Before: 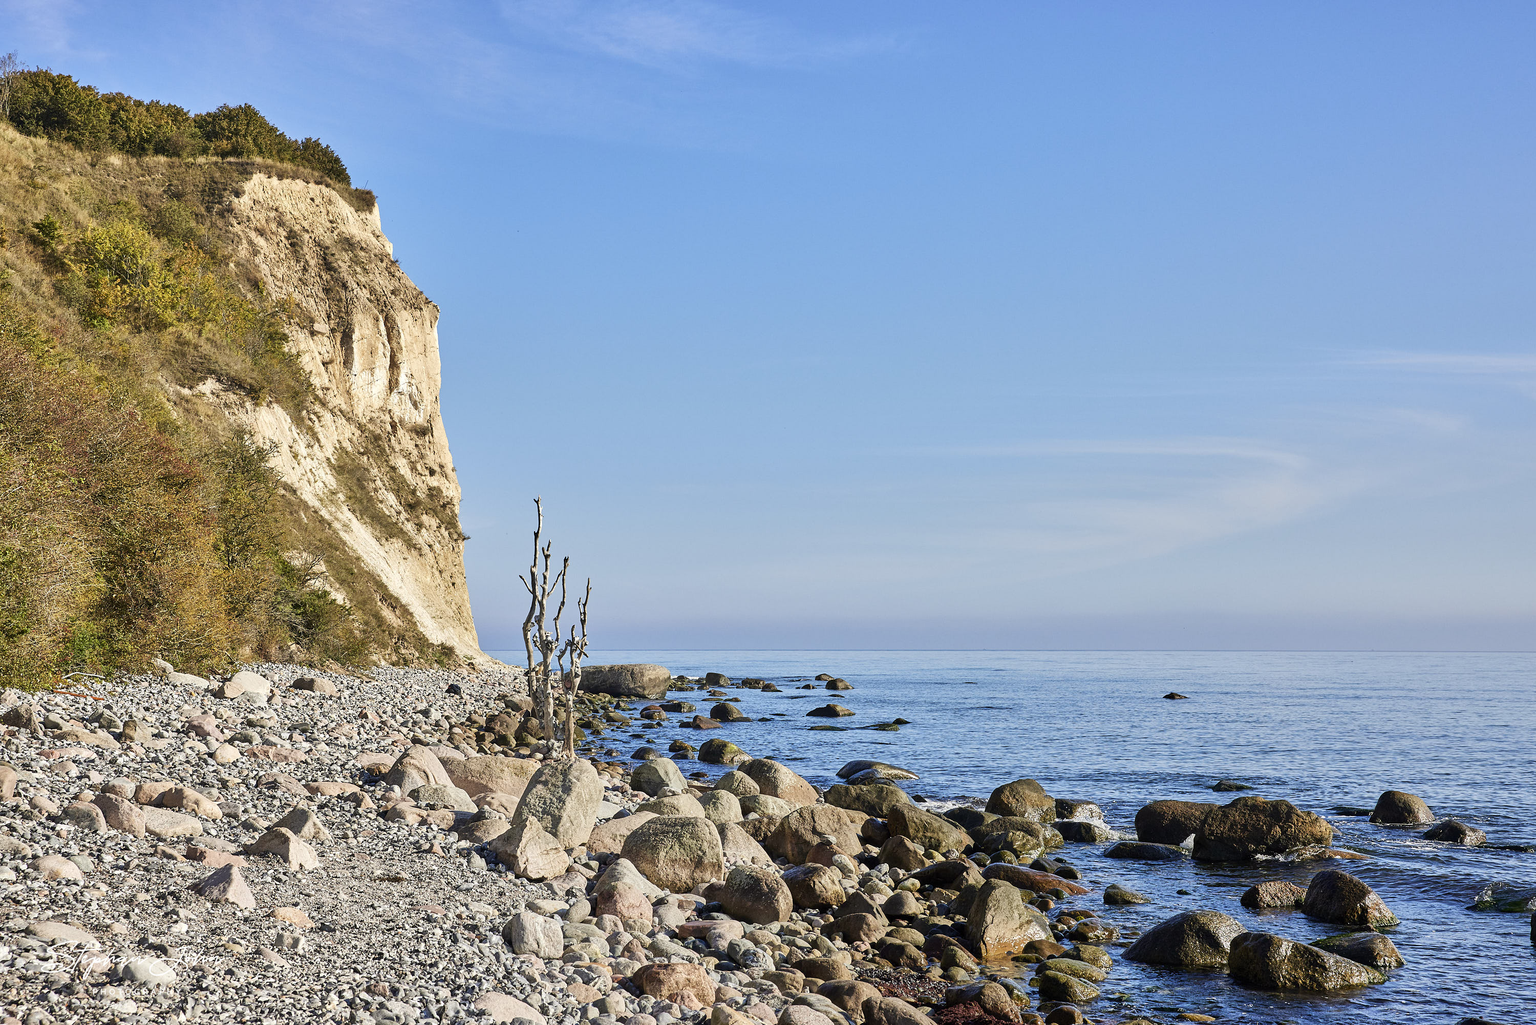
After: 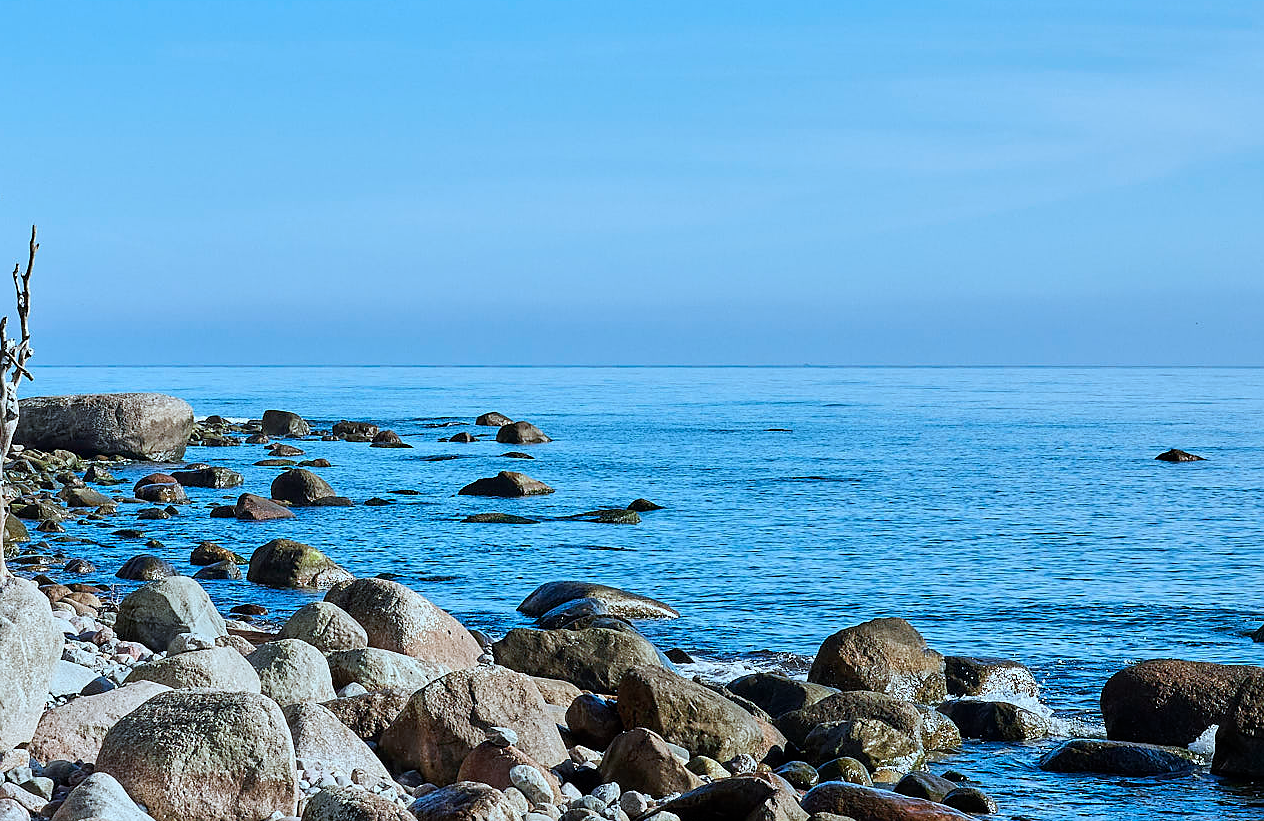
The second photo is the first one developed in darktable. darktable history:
color correction: highlights a* -9.35, highlights b* -23.15
crop: left 37.221%, top 45.169%, right 20.63%, bottom 13.777%
sharpen: radius 1
